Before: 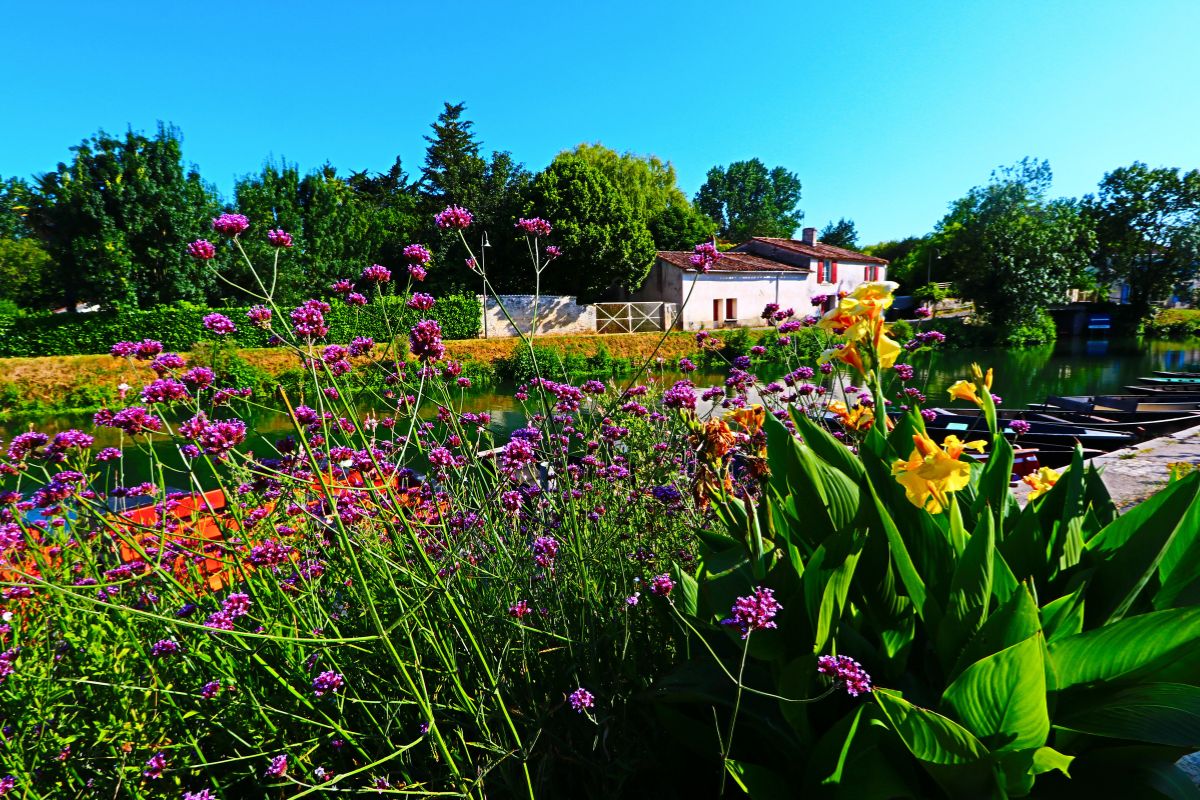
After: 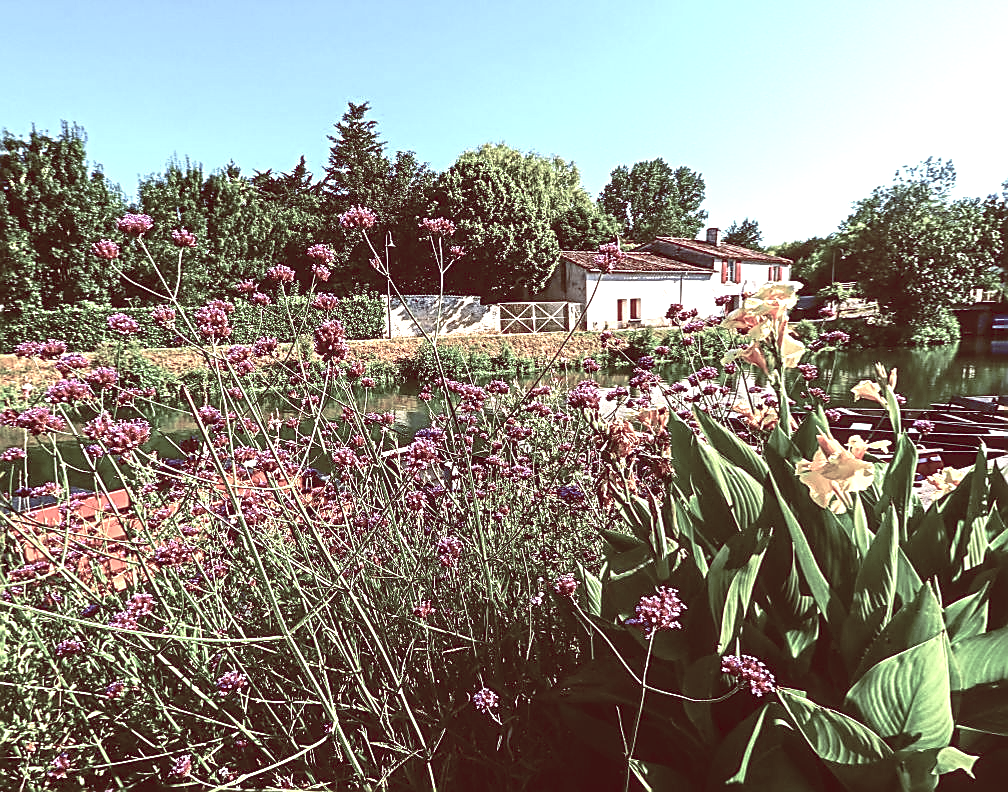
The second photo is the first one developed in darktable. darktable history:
sharpen: radius 1.4, amount 1.25, threshold 0.7
local contrast: on, module defaults
exposure: black level correction -0.002, exposure 1.115 EV, compensate highlight preservation false
white balance: red 1.045, blue 0.932
crop: left 8.026%, right 7.374%
color balance rgb: shadows lift › luminance 1%, shadows lift › chroma 0.2%, shadows lift › hue 20°, power › luminance 1%, power › chroma 0.4%, power › hue 34°, highlights gain › luminance 0.8%, highlights gain › chroma 0.4%, highlights gain › hue 44°, global offset › chroma 0.4%, global offset › hue 34°, white fulcrum 0.08 EV, linear chroma grading › shadows -7%, linear chroma grading › highlights -7%, linear chroma grading › global chroma -10%, linear chroma grading › mid-tones -8%, perceptual saturation grading › global saturation -28%, perceptual saturation grading › highlights -20%, perceptual saturation grading › mid-tones -24%, perceptual saturation grading › shadows -24%, perceptual brilliance grading › global brilliance -1%, perceptual brilliance grading › highlights -1%, perceptual brilliance grading › mid-tones -1%, perceptual brilliance grading › shadows -1%, global vibrance -17%, contrast -6%
